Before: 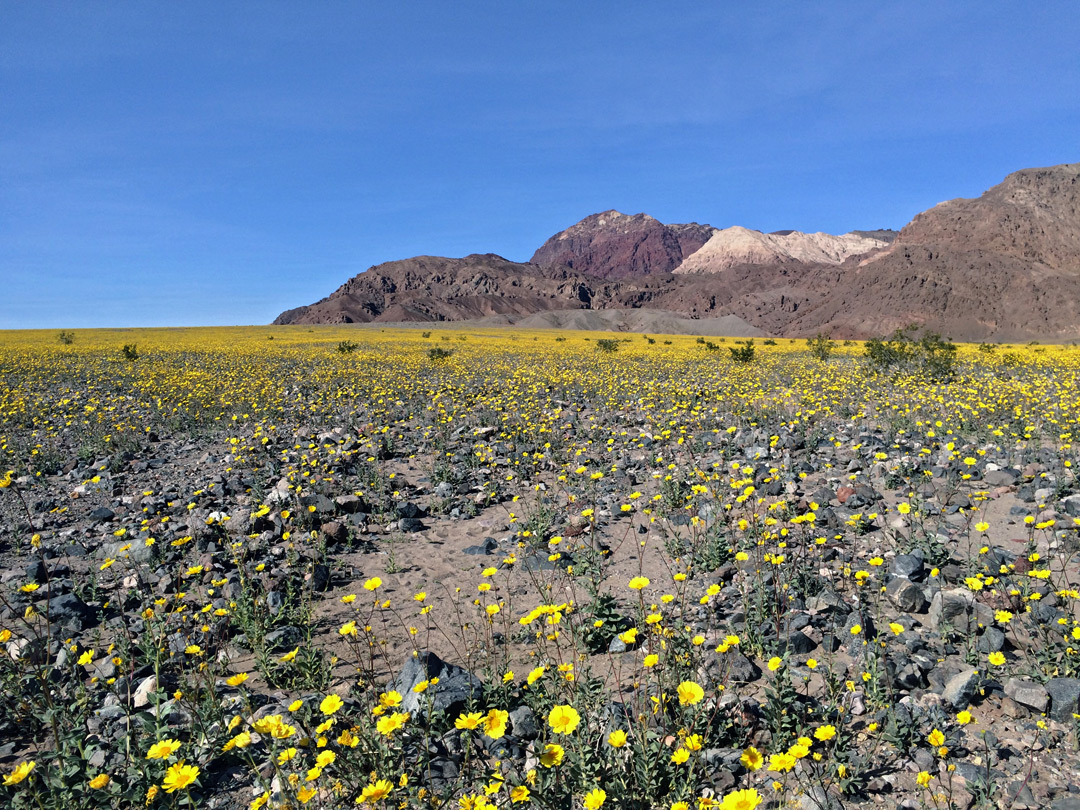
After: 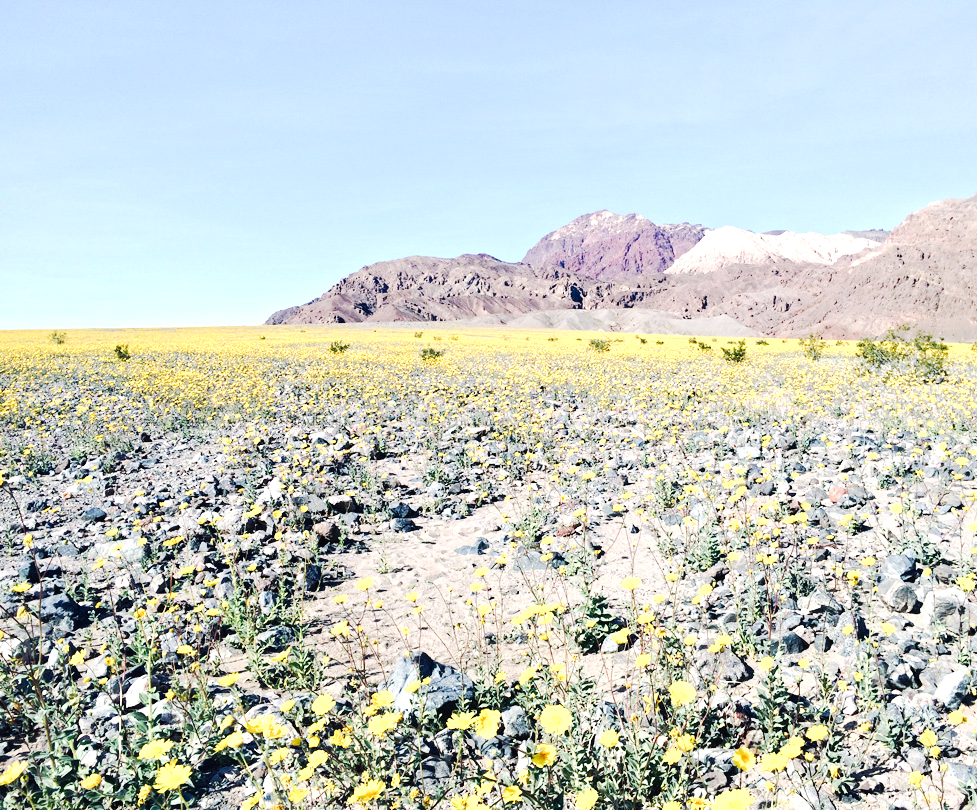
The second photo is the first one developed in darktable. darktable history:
crop and rotate: left 0.901%, right 8.57%
exposure: black level correction 0, exposure 1.997 EV, compensate highlight preservation false
tone equalizer: edges refinement/feathering 500, mask exposure compensation -1.57 EV, preserve details no
tone curve: curves: ch0 [(0, 0.017) (0.091, 0.04) (0.296, 0.276) (0.439, 0.482) (0.64, 0.729) (0.785, 0.817) (0.995, 0.917)]; ch1 [(0, 0) (0.384, 0.365) (0.463, 0.447) (0.486, 0.474) (0.503, 0.497) (0.526, 0.52) (0.555, 0.564) (0.578, 0.589) (0.638, 0.66) (0.766, 0.773) (1, 1)]; ch2 [(0, 0) (0.374, 0.344) (0.446, 0.443) (0.501, 0.509) (0.528, 0.522) (0.569, 0.593) (0.61, 0.646) (0.666, 0.688) (1, 1)], preserve colors none
